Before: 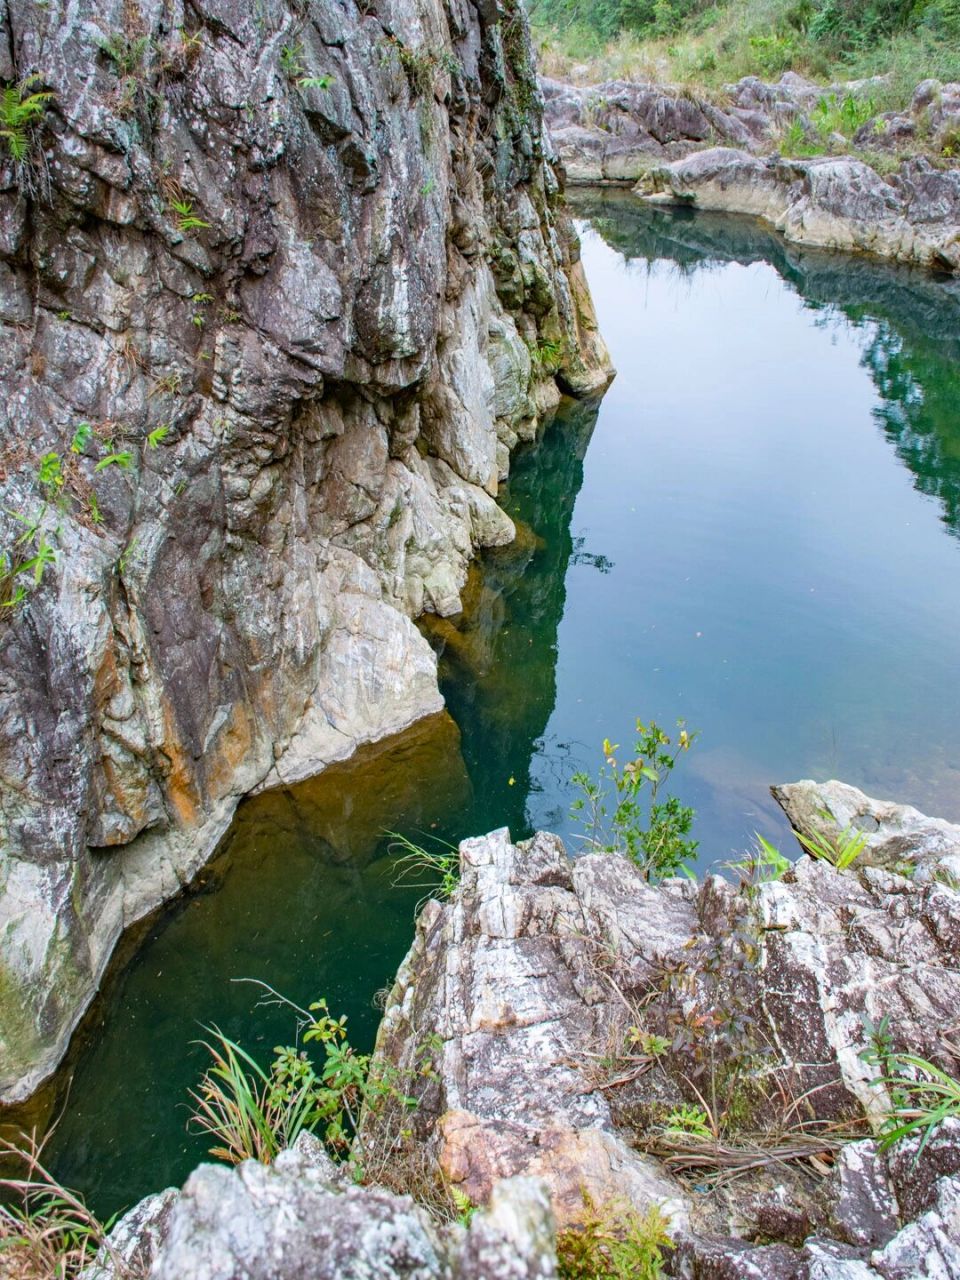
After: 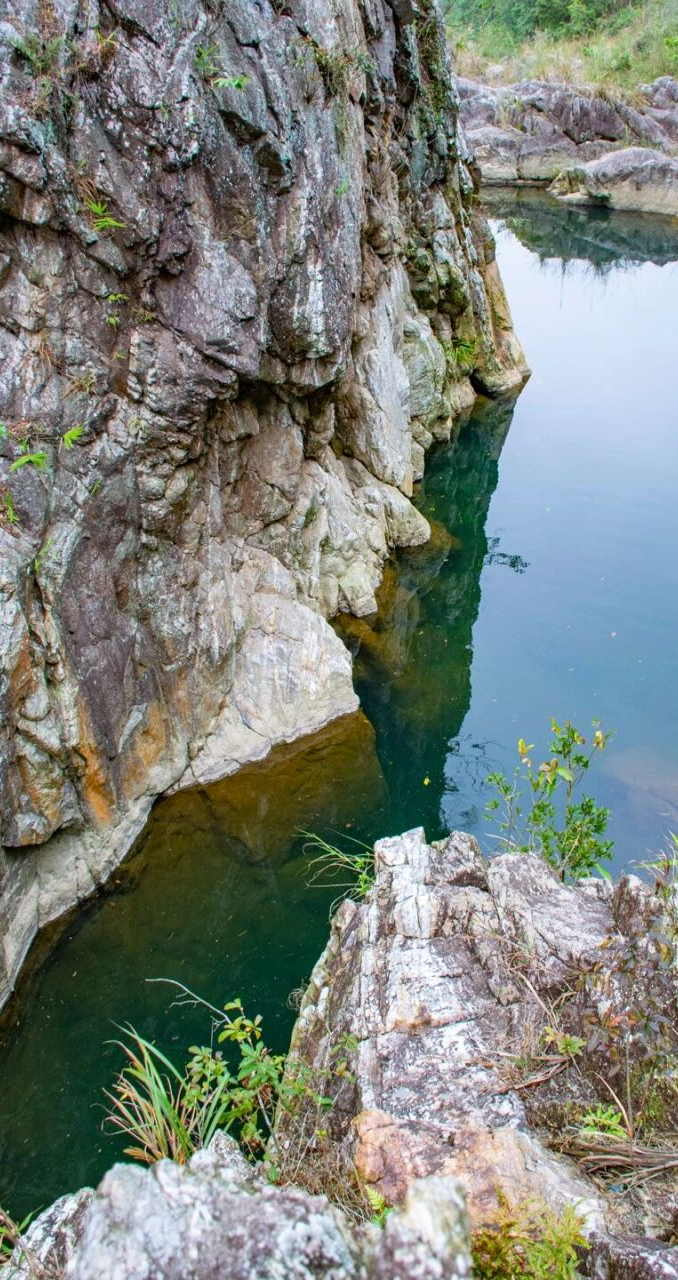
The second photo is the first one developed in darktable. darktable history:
crop and rotate: left 8.93%, right 20.375%
